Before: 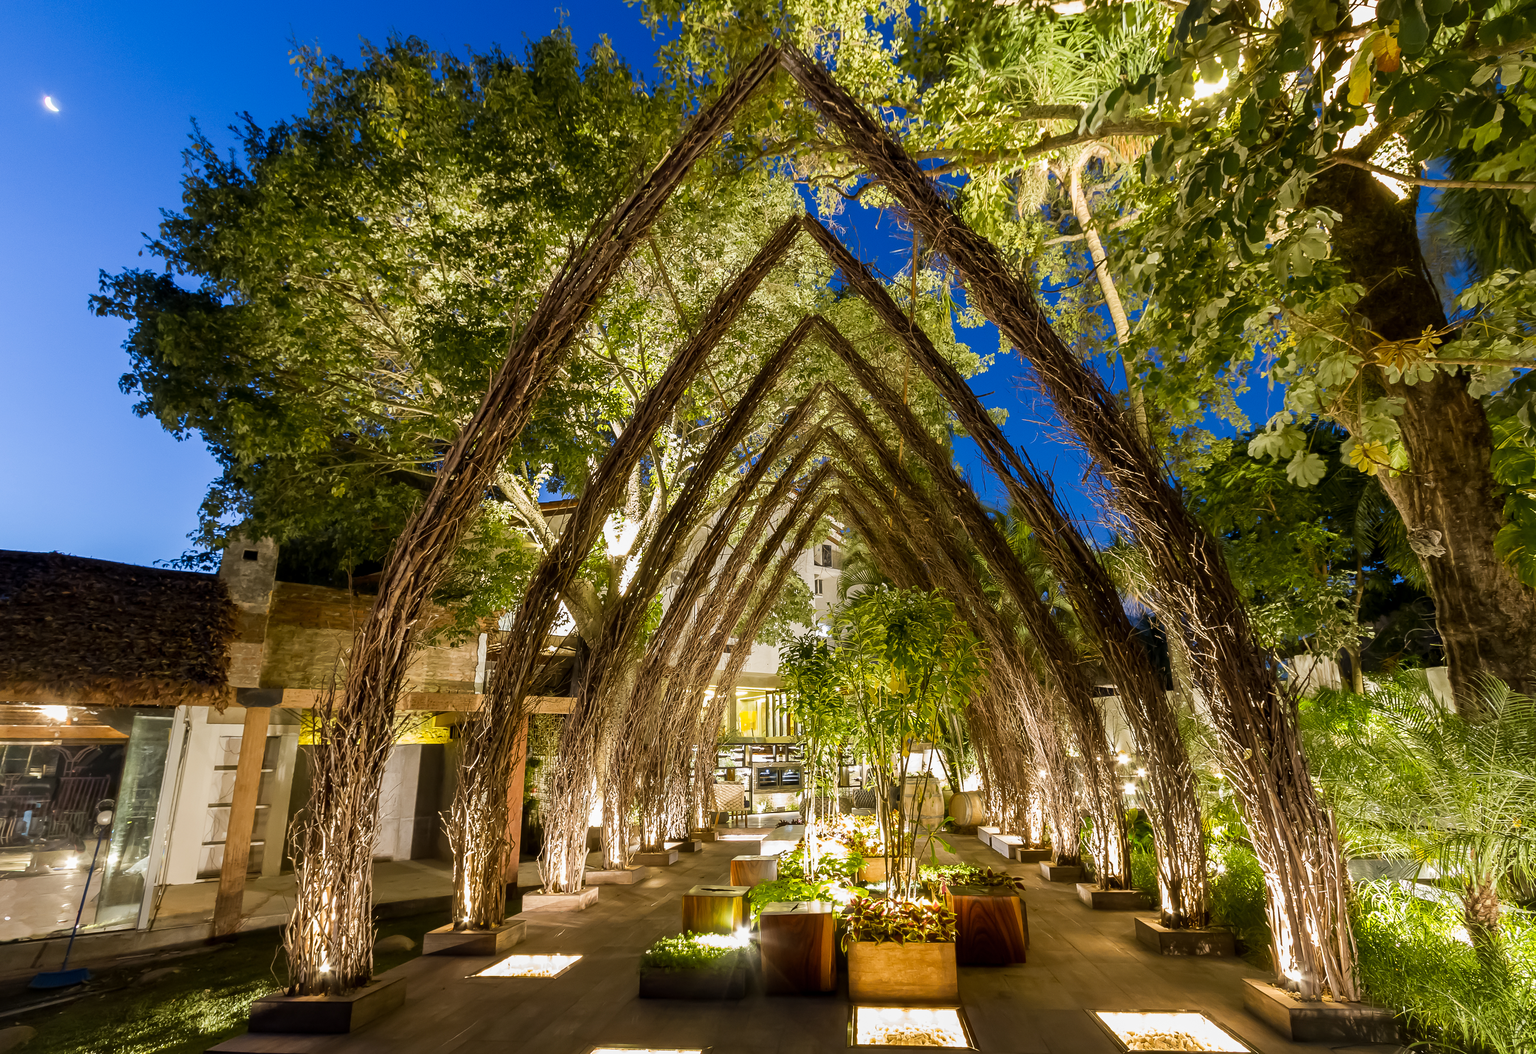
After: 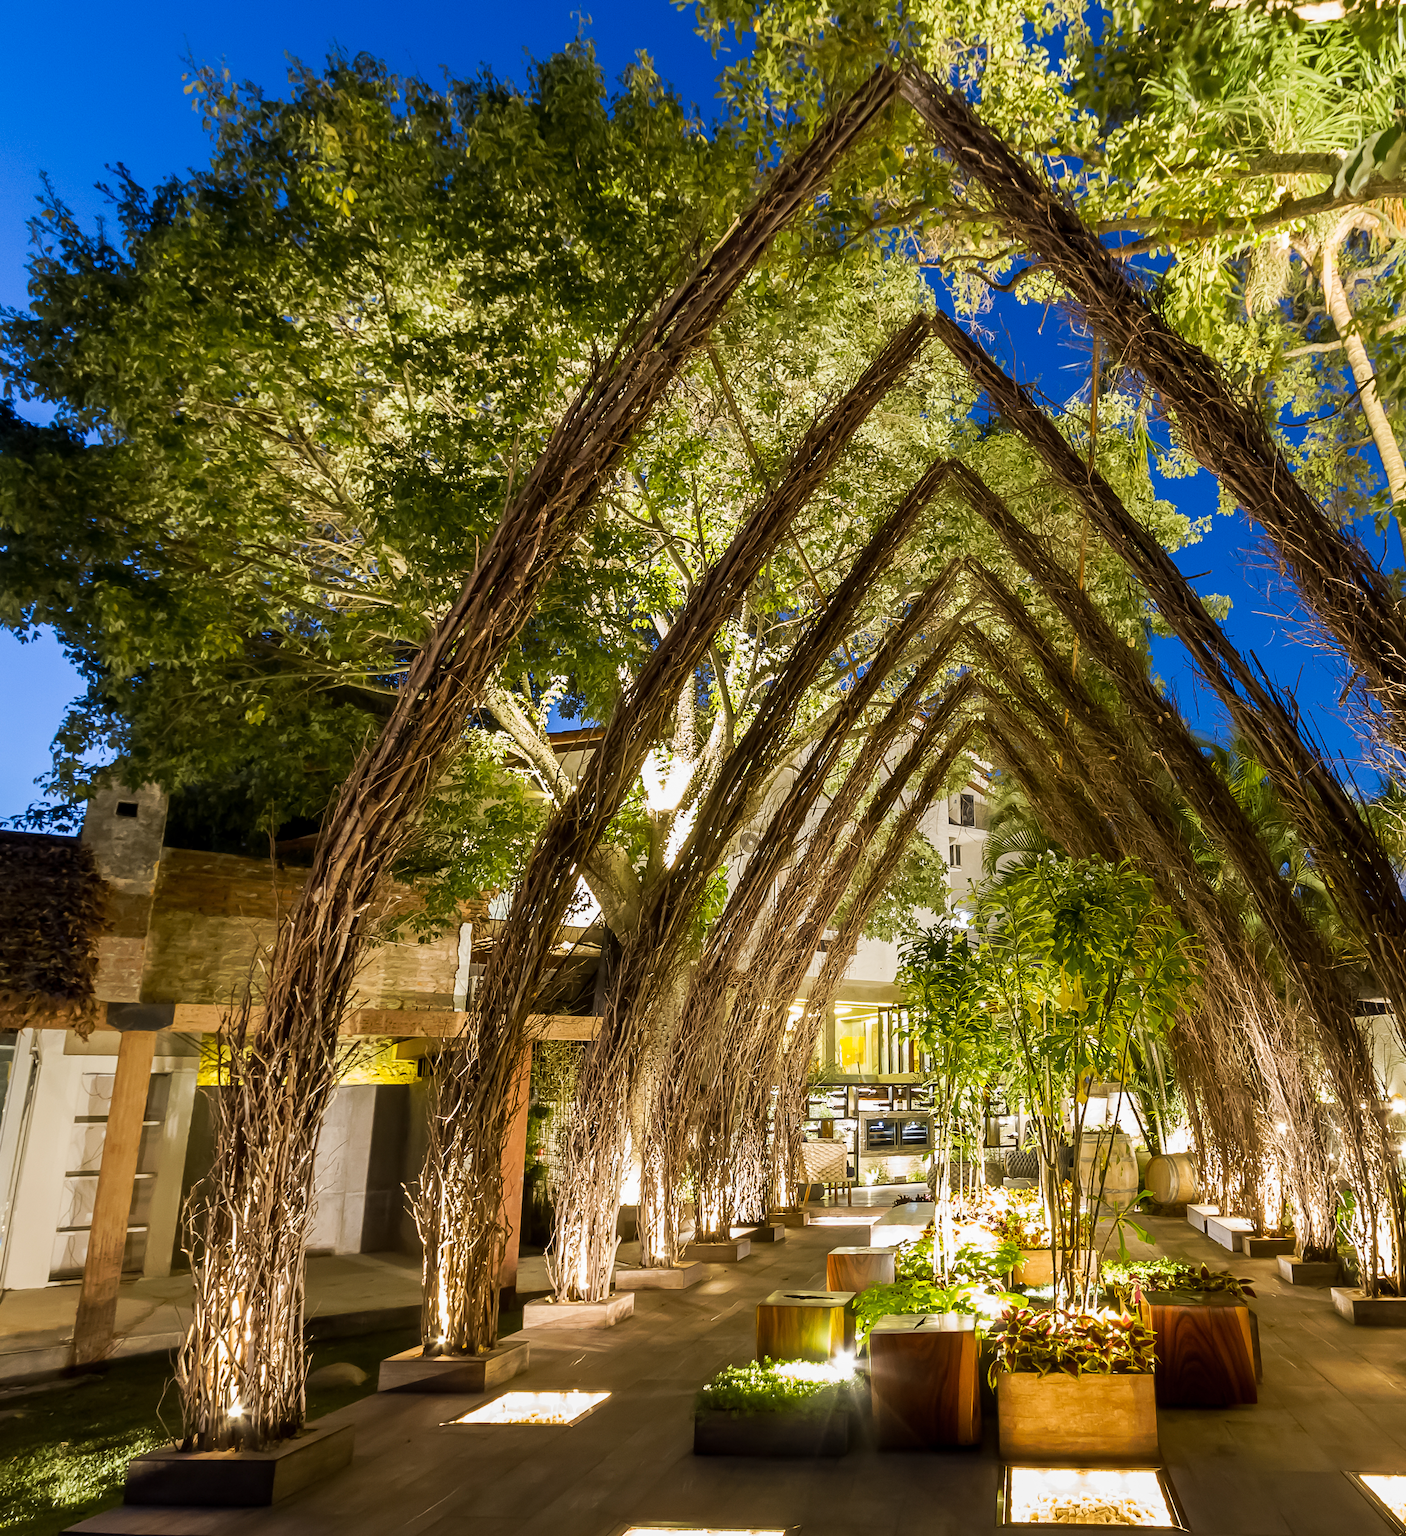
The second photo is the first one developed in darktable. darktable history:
base curve: curves: ch0 [(0, 0) (0.472, 0.508) (1, 1)]
shadows and highlights: radius 334.93, shadows 63.48, highlights 6.06, compress 87.7%, highlights color adjustment 39.73%, soften with gaussian
crop: left 10.644%, right 26.528%
tone curve: curves: ch0 [(0, 0) (0.003, 0.003) (0.011, 0.011) (0.025, 0.024) (0.044, 0.043) (0.069, 0.068) (0.1, 0.098) (0.136, 0.133) (0.177, 0.174) (0.224, 0.22) (0.277, 0.272) (0.335, 0.329) (0.399, 0.391) (0.468, 0.459) (0.543, 0.545) (0.623, 0.625) (0.709, 0.711) (0.801, 0.802) (0.898, 0.898) (1, 1)], preserve colors none
